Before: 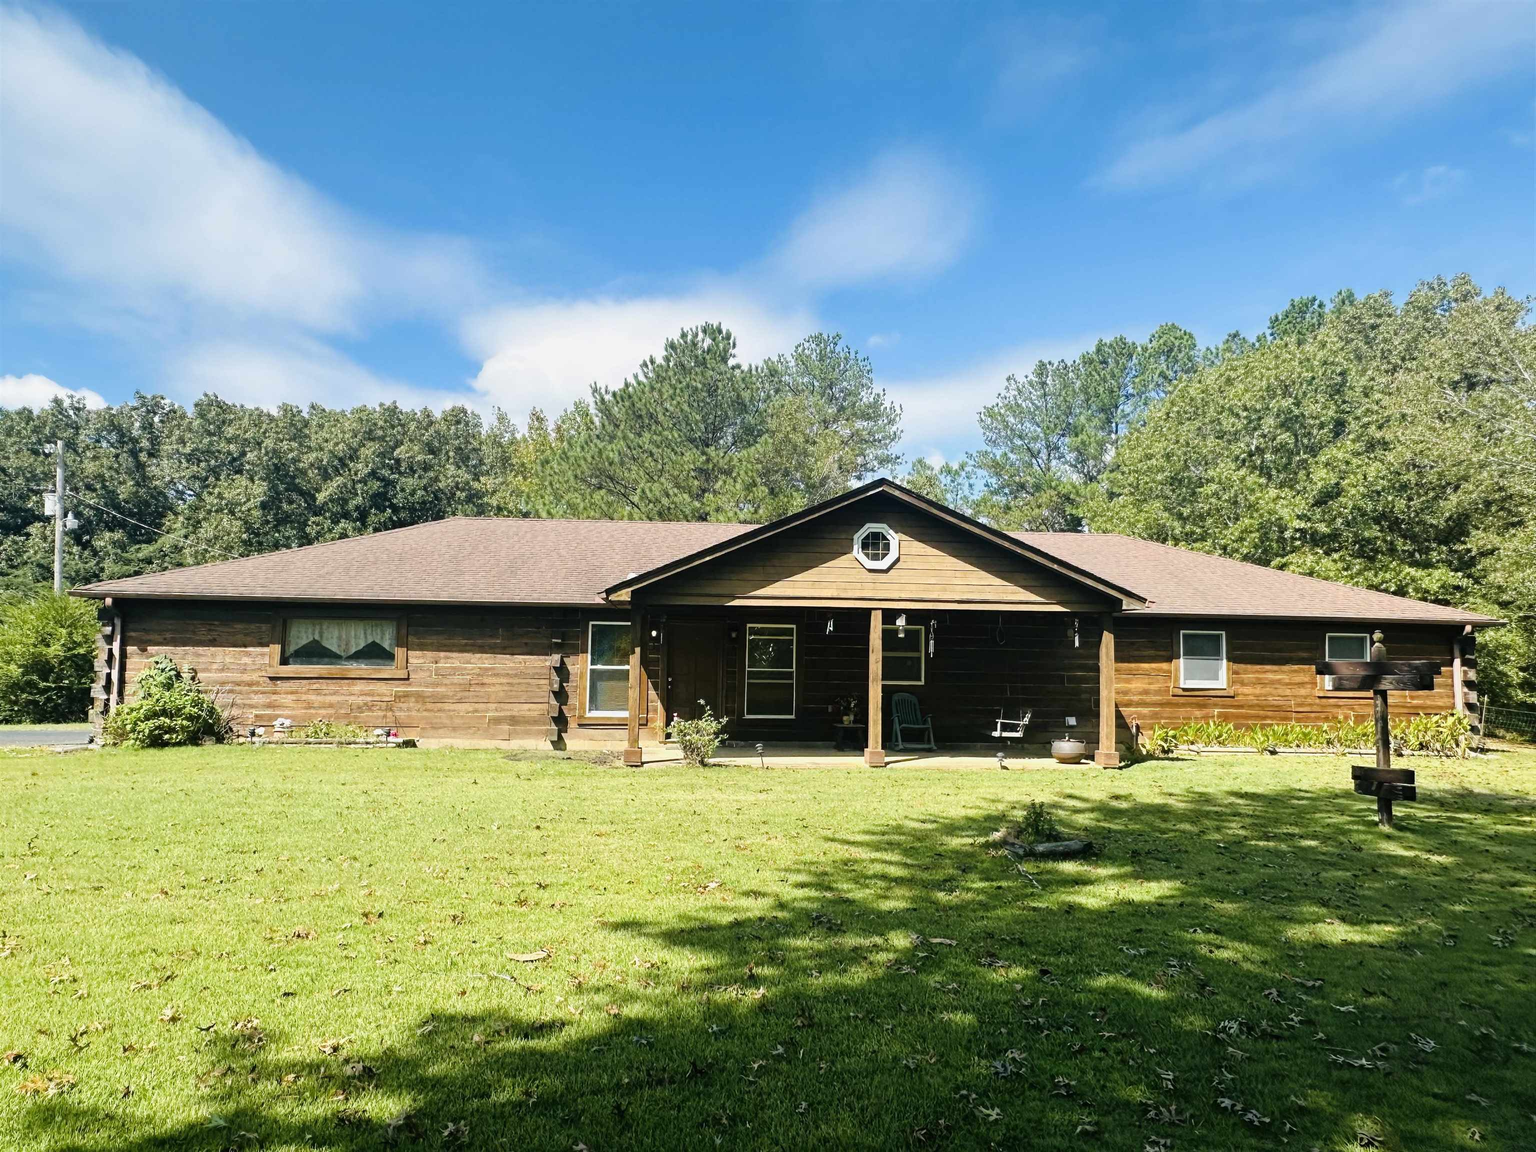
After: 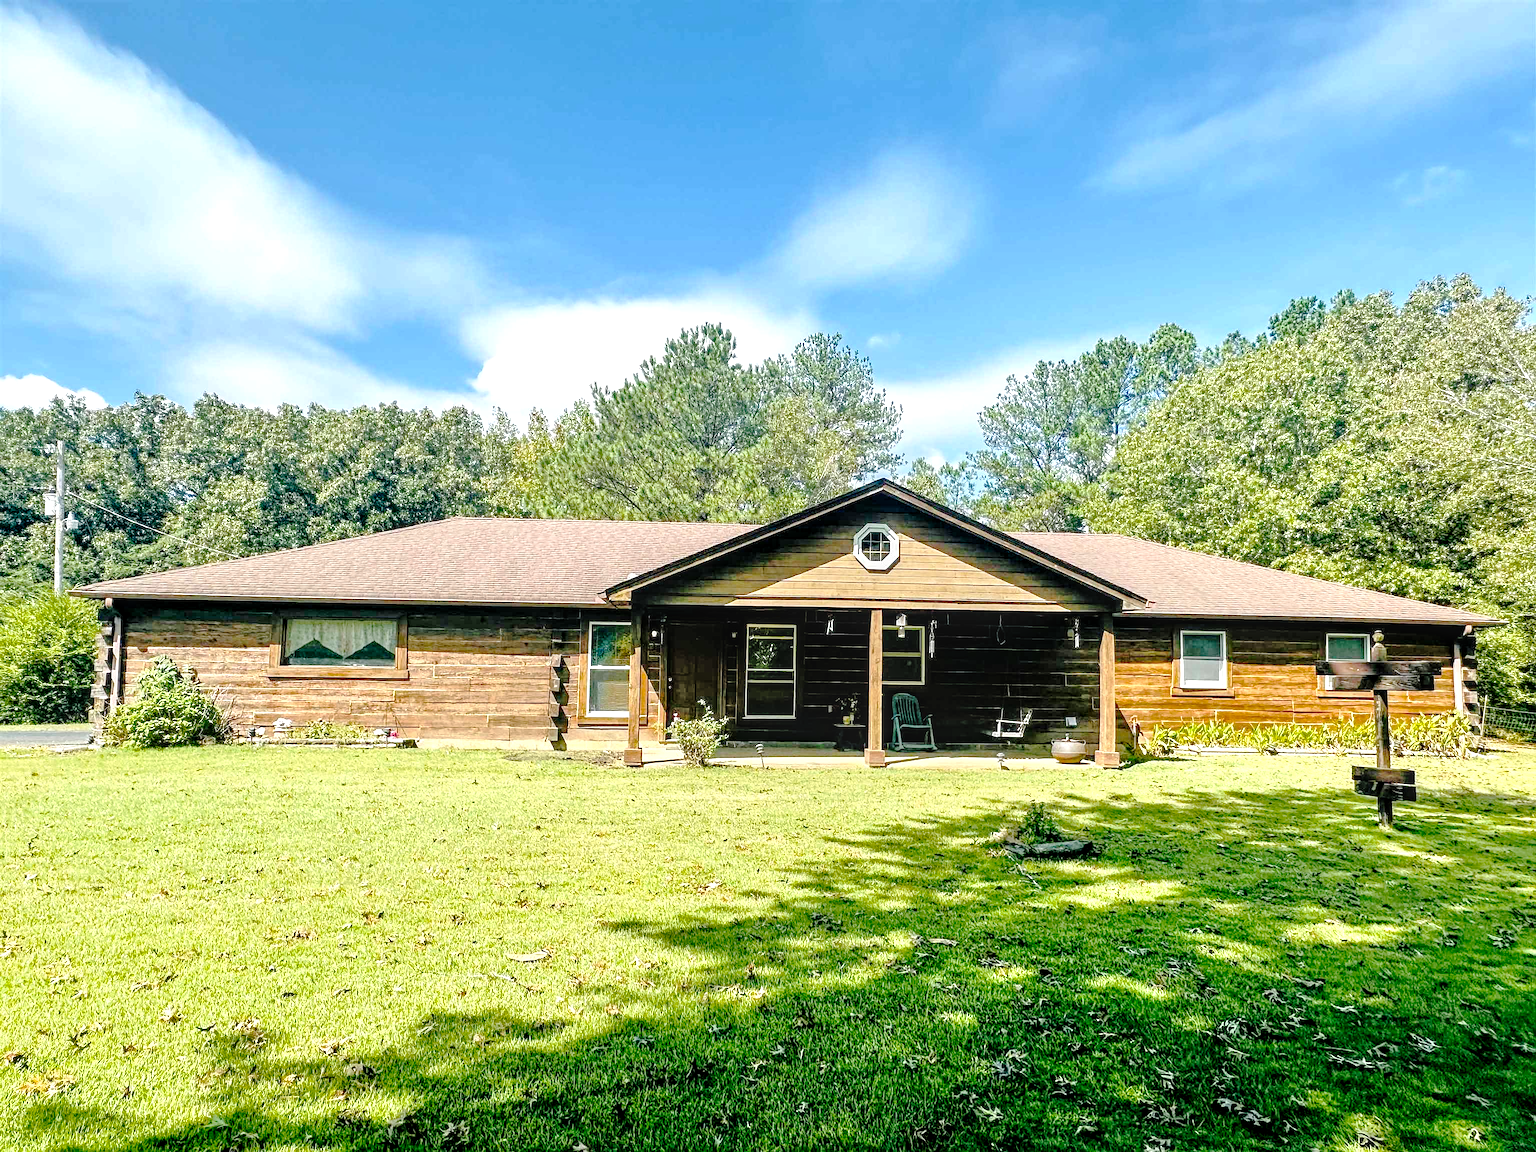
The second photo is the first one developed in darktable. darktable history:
tone curve: curves: ch0 [(0, 0) (0.003, 0.026) (0.011, 0.025) (0.025, 0.022) (0.044, 0.022) (0.069, 0.028) (0.1, 0.041) (0.136, 0.062) (0.177, 0.103) (0.224, 0.167) (0.277, 0.242) (0.335, 0.343) (0.399, 0.452) (0.468, 0.539) (0.543, 0.614) (0.623, 0.683) (0.709, 0.749) (0.801, 0.827) (0.898, 0.918) (1, 1)], preserve colors none
sharpen: on, module defaults
local contrast: highlights 20%, detail 150%
tone equalizer: -7 EV 0.15 EV, -6 EV 0.6 EV, -5 EV 1.15 EV, -4 EV 1.33 EV, -3 EV 1.15 EV, -2 EV 0.6 EV, -1 EV 0.15 EV, mask exposure compensation -0.5 EV
exposure: exposure 0.3 EV, compensate highlight preservation false
